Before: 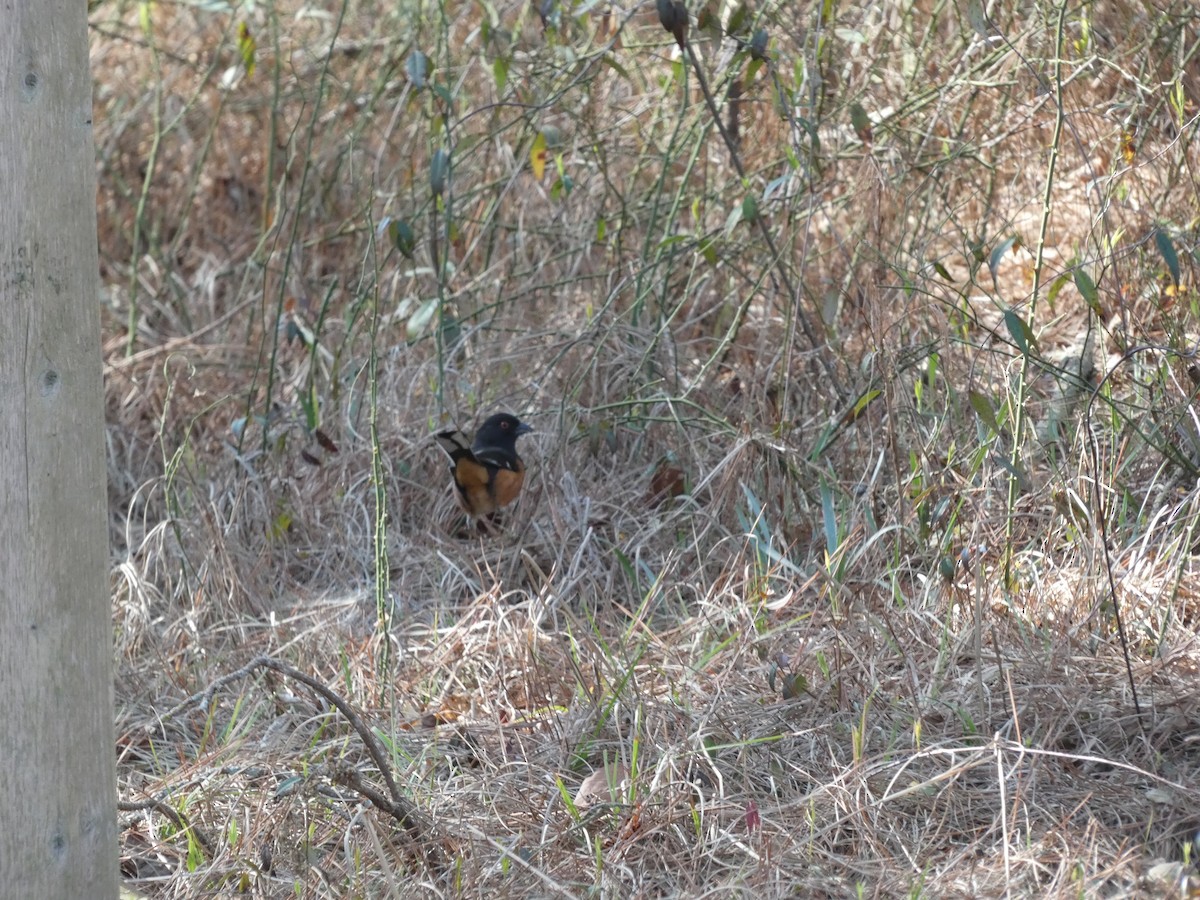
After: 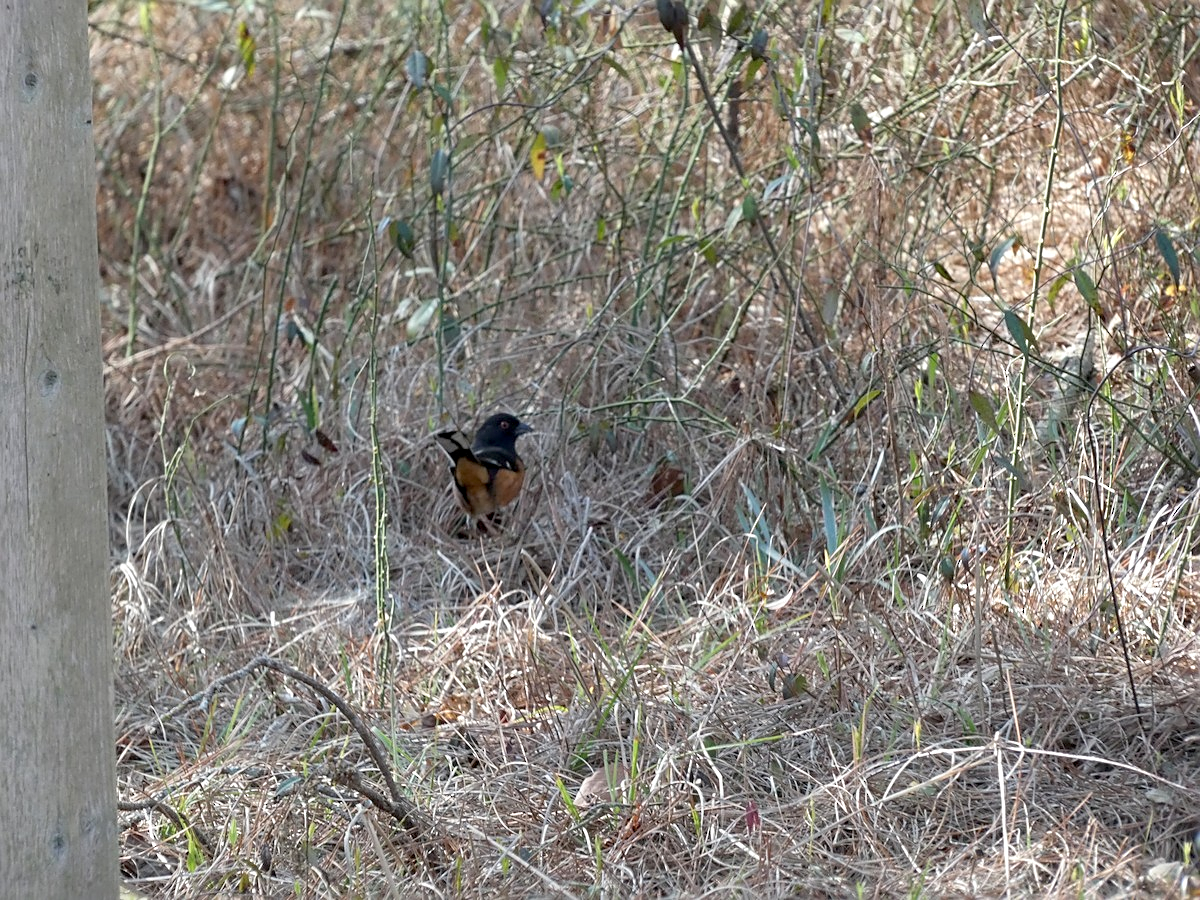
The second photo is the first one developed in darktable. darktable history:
white balance: emerald 1
sharpen: on, module defaults
exposure: black level correction 0.01, exposure 0.014 EV, compensate highlight preservation false
